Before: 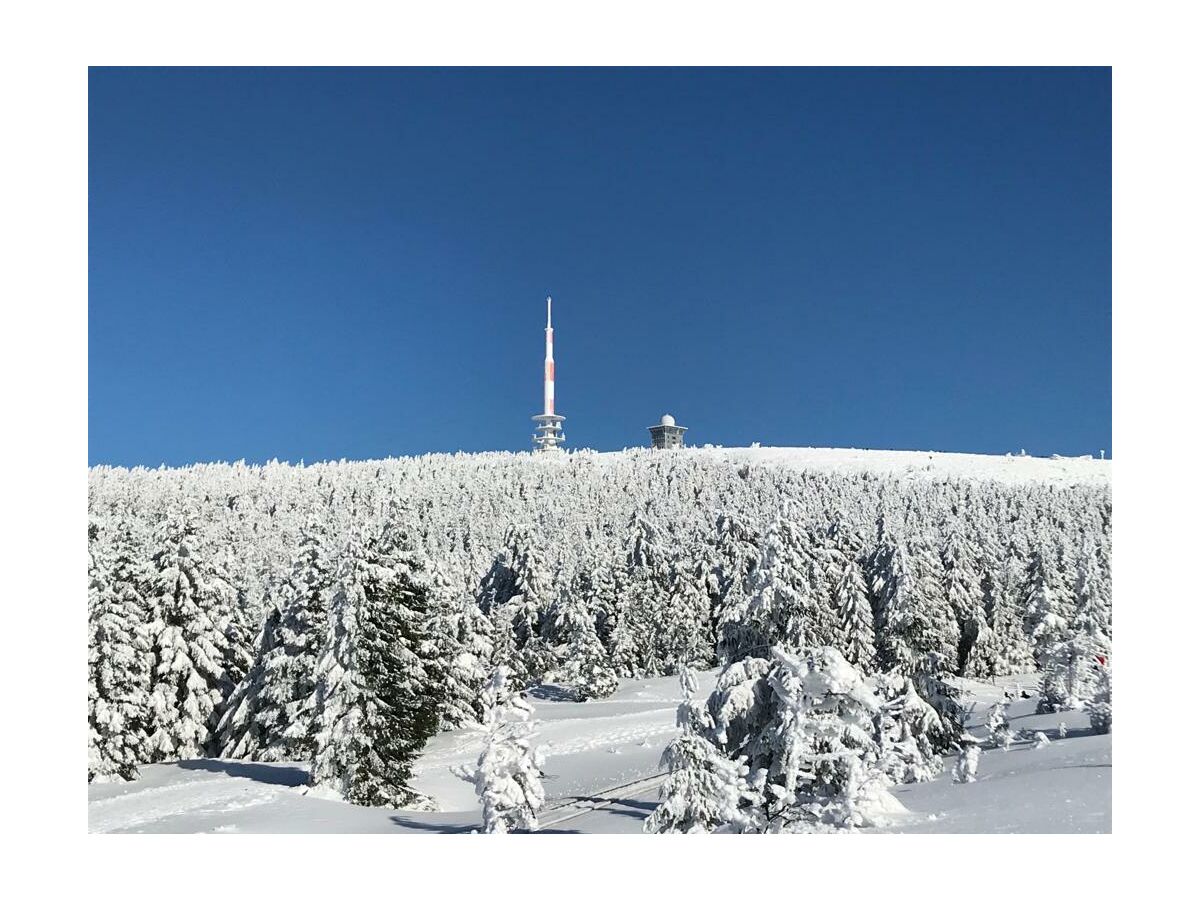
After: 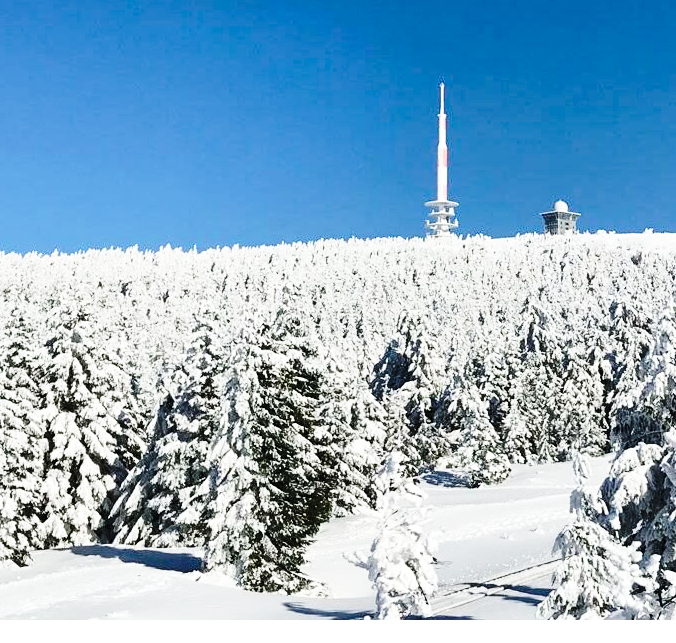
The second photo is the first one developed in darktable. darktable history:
base curve: curves: ch0 [(0, 0) (0.04, 0.03) (0.133, 0.232) (0.448, 0.748) (0.843, 0.968) (1, 1)], preserve colors none
crop: left 8.966%, top 23.852%, right 34.699%, bottom 4.703%
